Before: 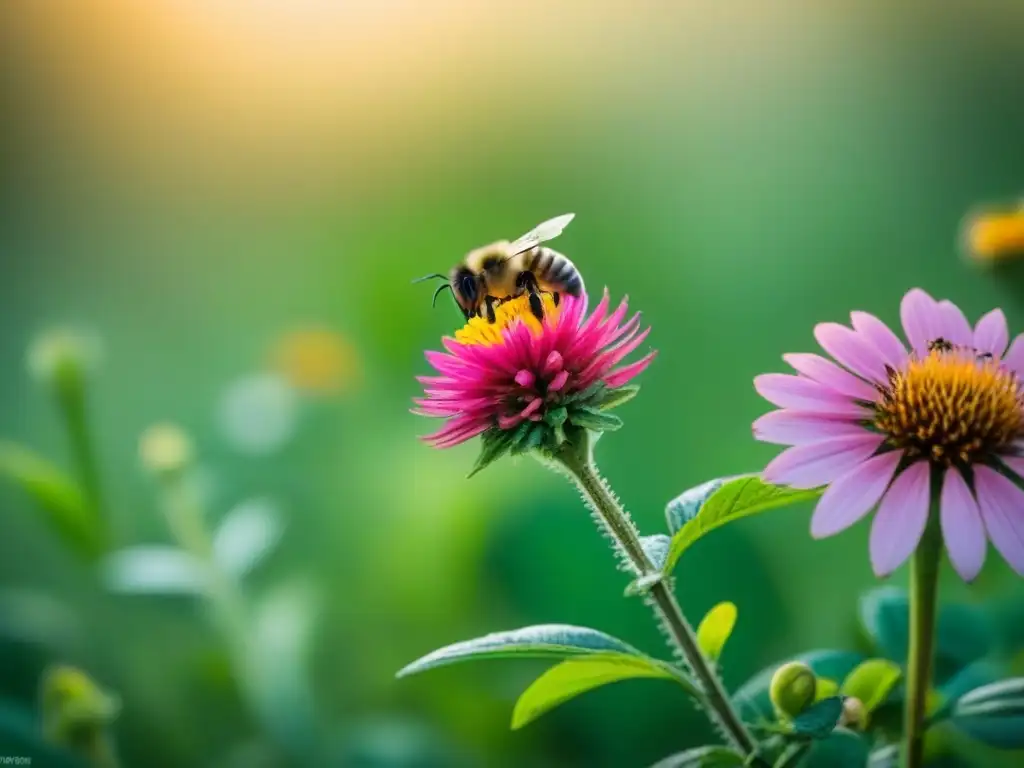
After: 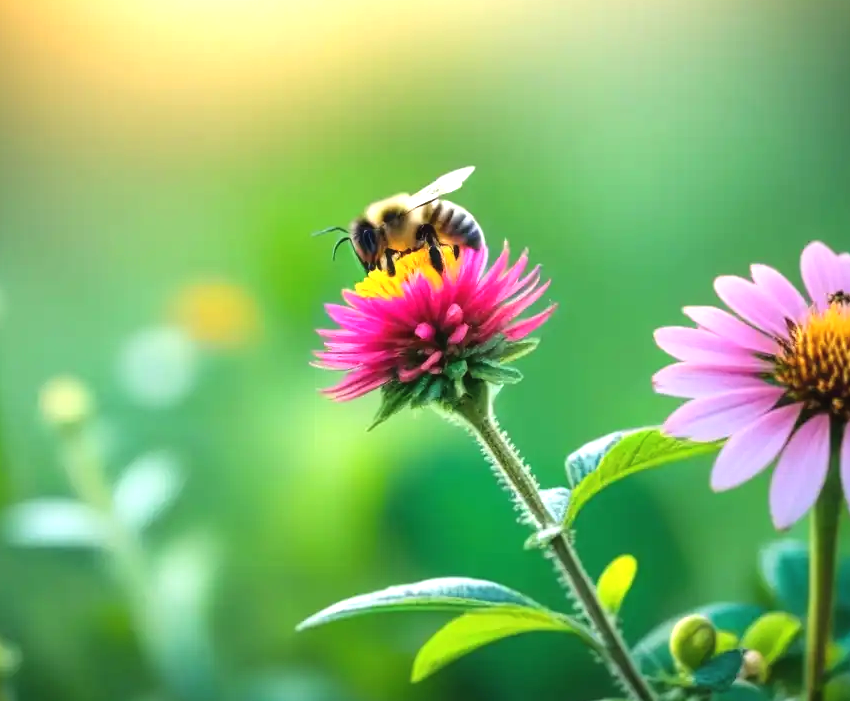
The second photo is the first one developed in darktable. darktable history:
crop: left 9.825%, top 6.245%, right 7.1%, bottom 2.478%
exposure: black level correction -0.002, exposure 0.706 EV, compensate highlight preservation false
